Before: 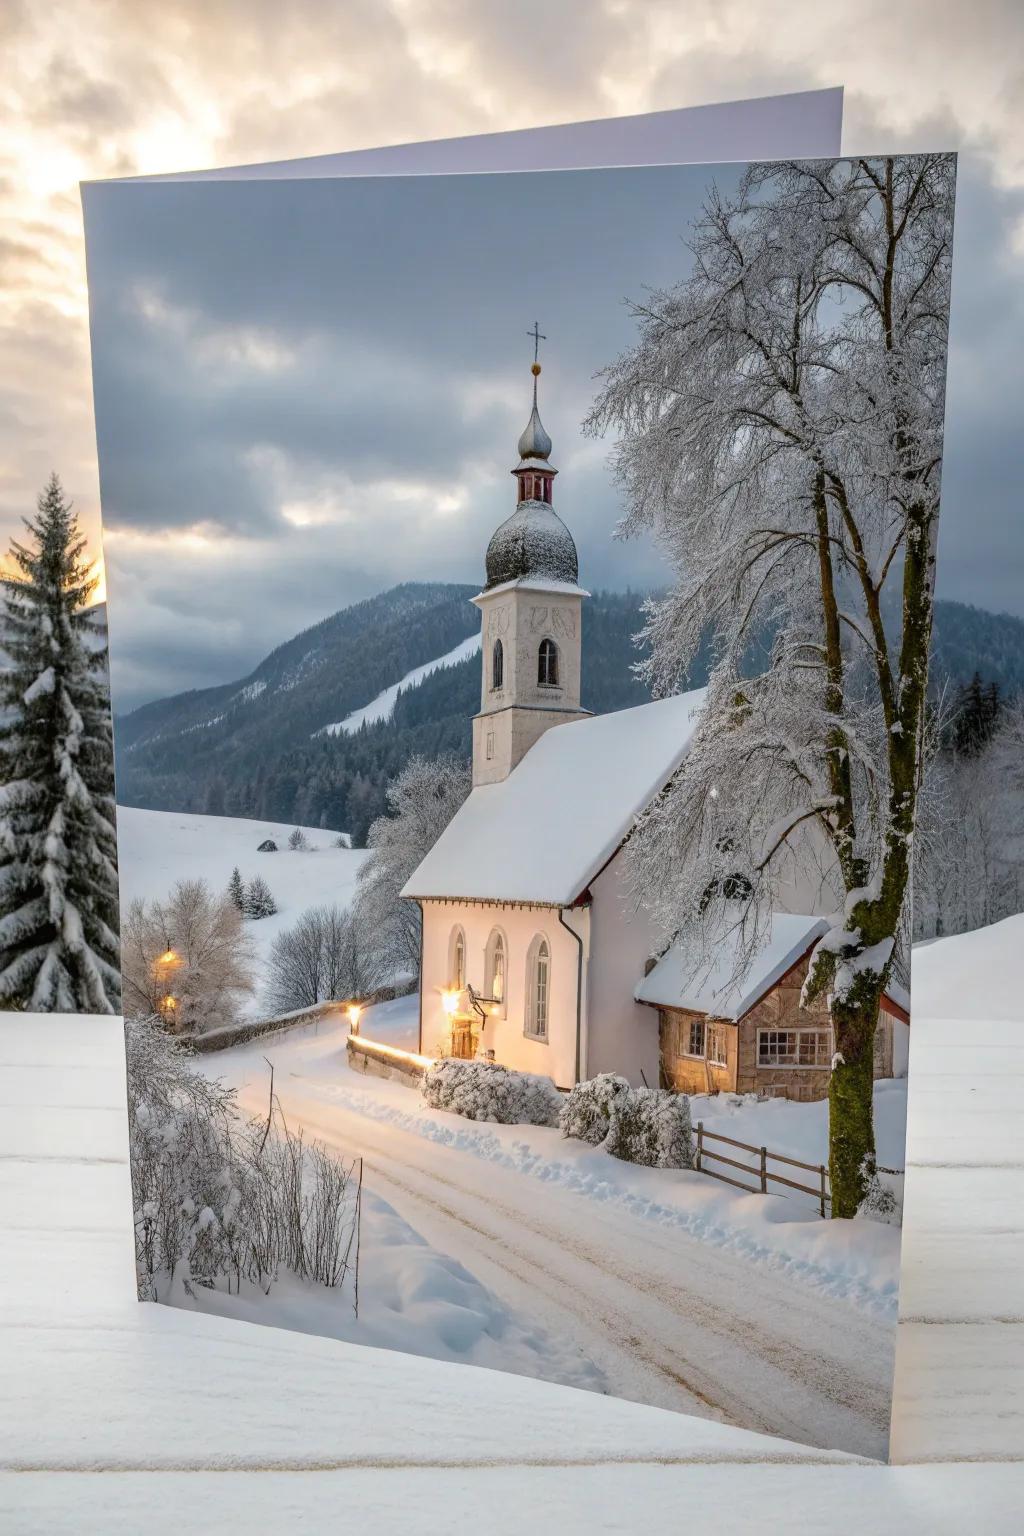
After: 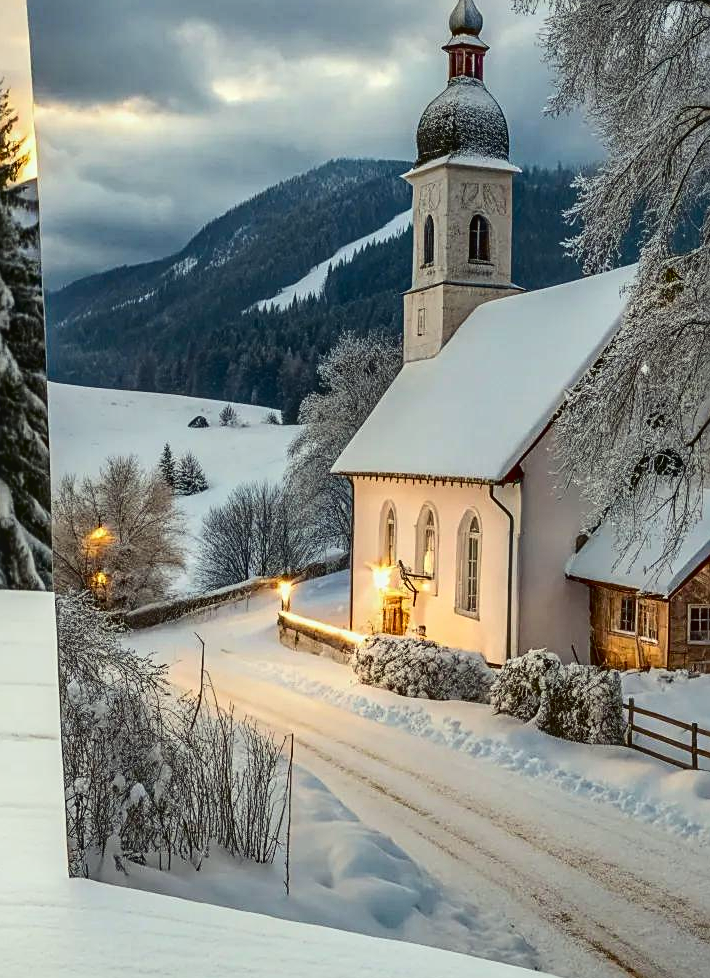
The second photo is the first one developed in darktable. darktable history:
color correction: highlights a* -4.78, highlights b* 5.05, saturation 0.965
sharpen: on, module defaults
crop: left 6.744%, top 27.645%, right 23.877%, bottom 8.659%
contrast brightness saturation: contrast 0.216, brightness -0.189, saturation 0.242
local contrast: detail 109%
